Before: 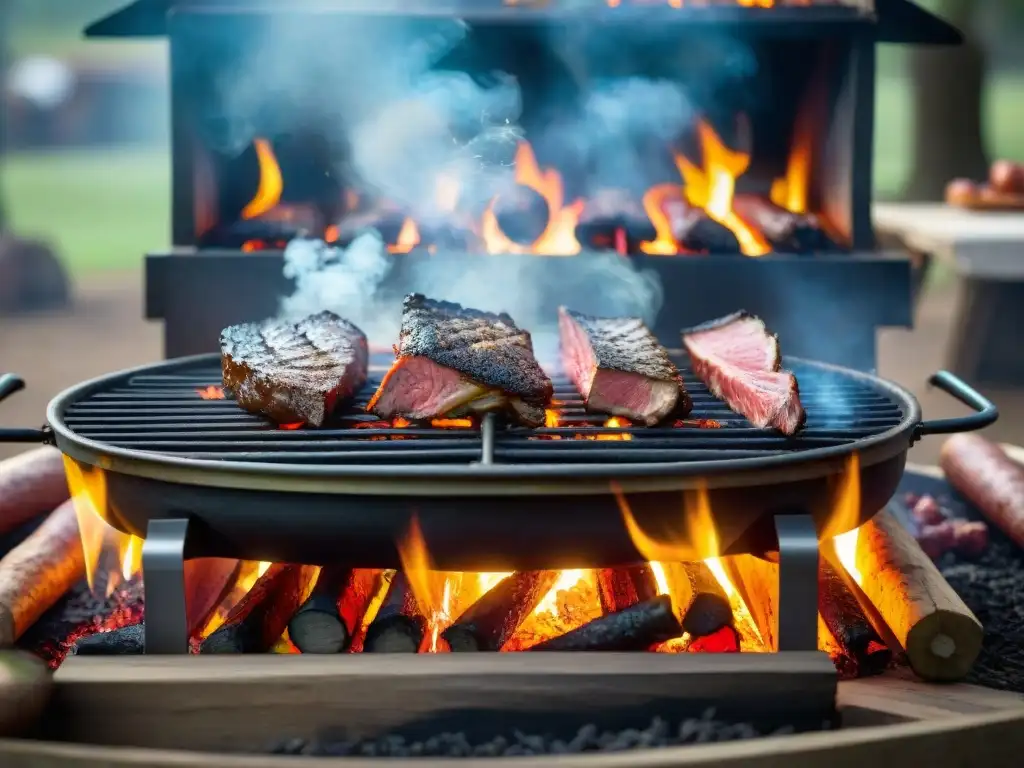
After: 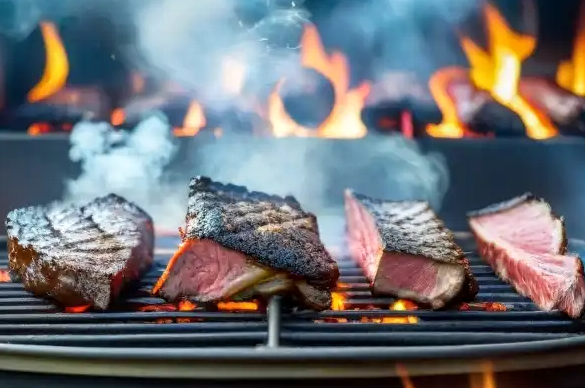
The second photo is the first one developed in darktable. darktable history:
local contrast: on, module defaults
crop: left 20.981%, top 15.326%, right 21.806%, bottom 34.094%
shadows and highlights: radius 330.89, shadows 53.74, highlights -99.31, compress 94.56%, soften with gaussian
